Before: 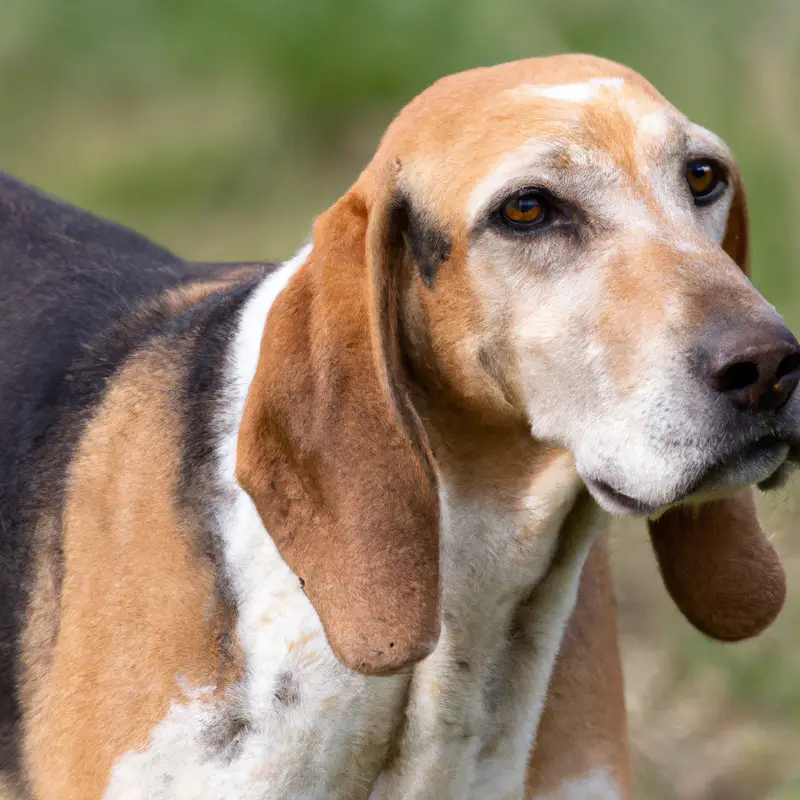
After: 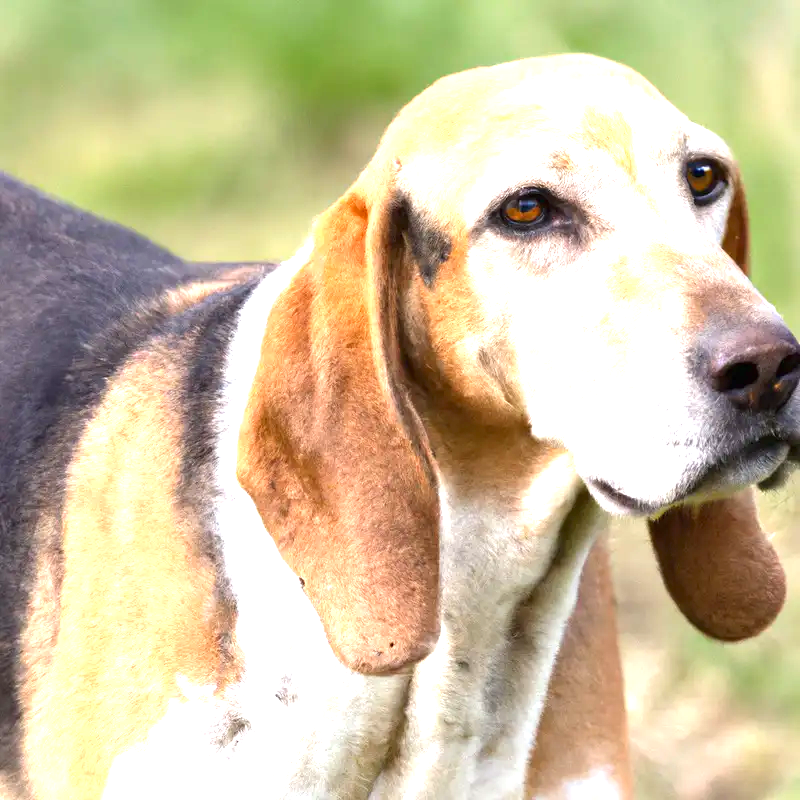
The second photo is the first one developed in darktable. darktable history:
vibrance: on, module defaults
exposure: black level correction 0, exposure 1.5 EV, compensate exposure bias true, compensate highlight preservation false
